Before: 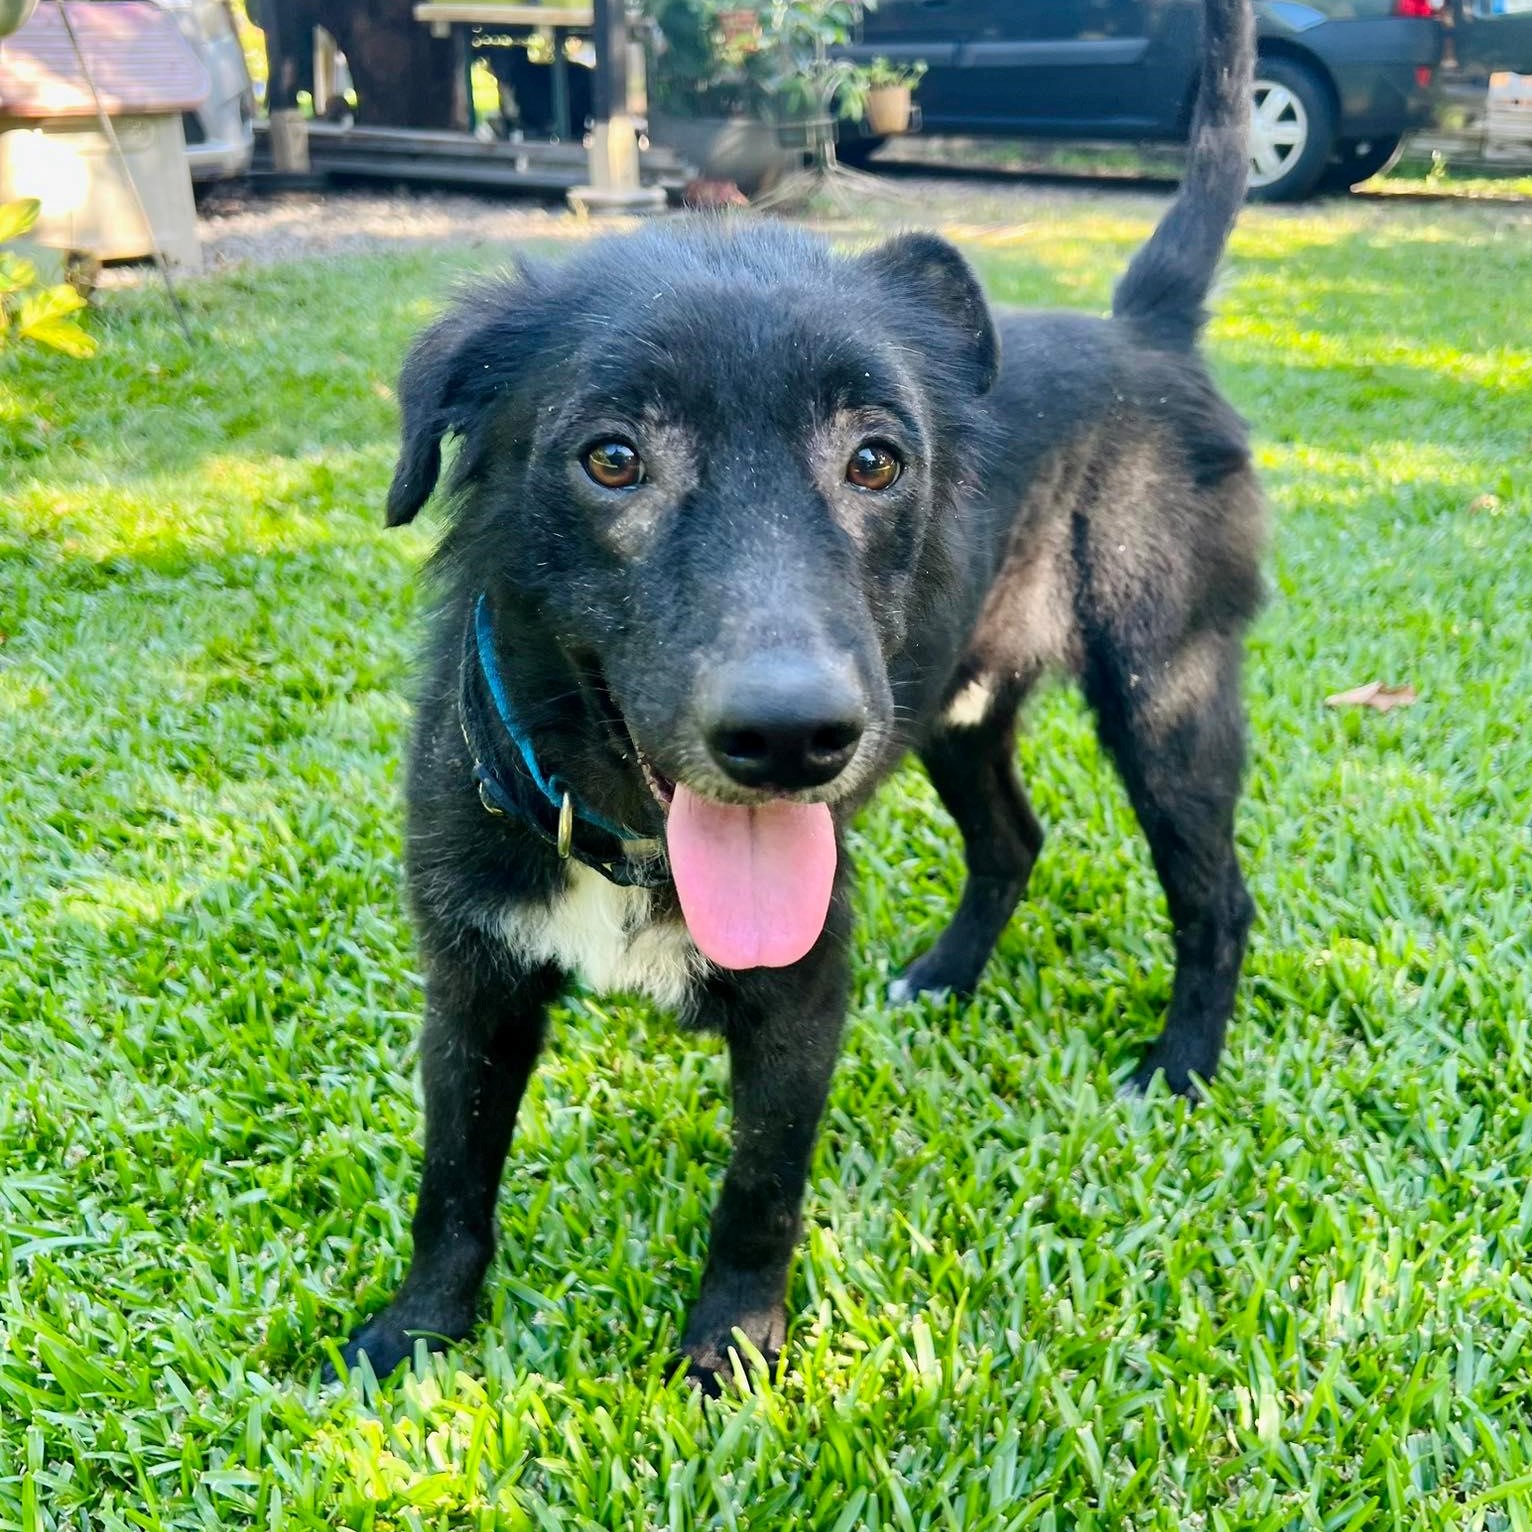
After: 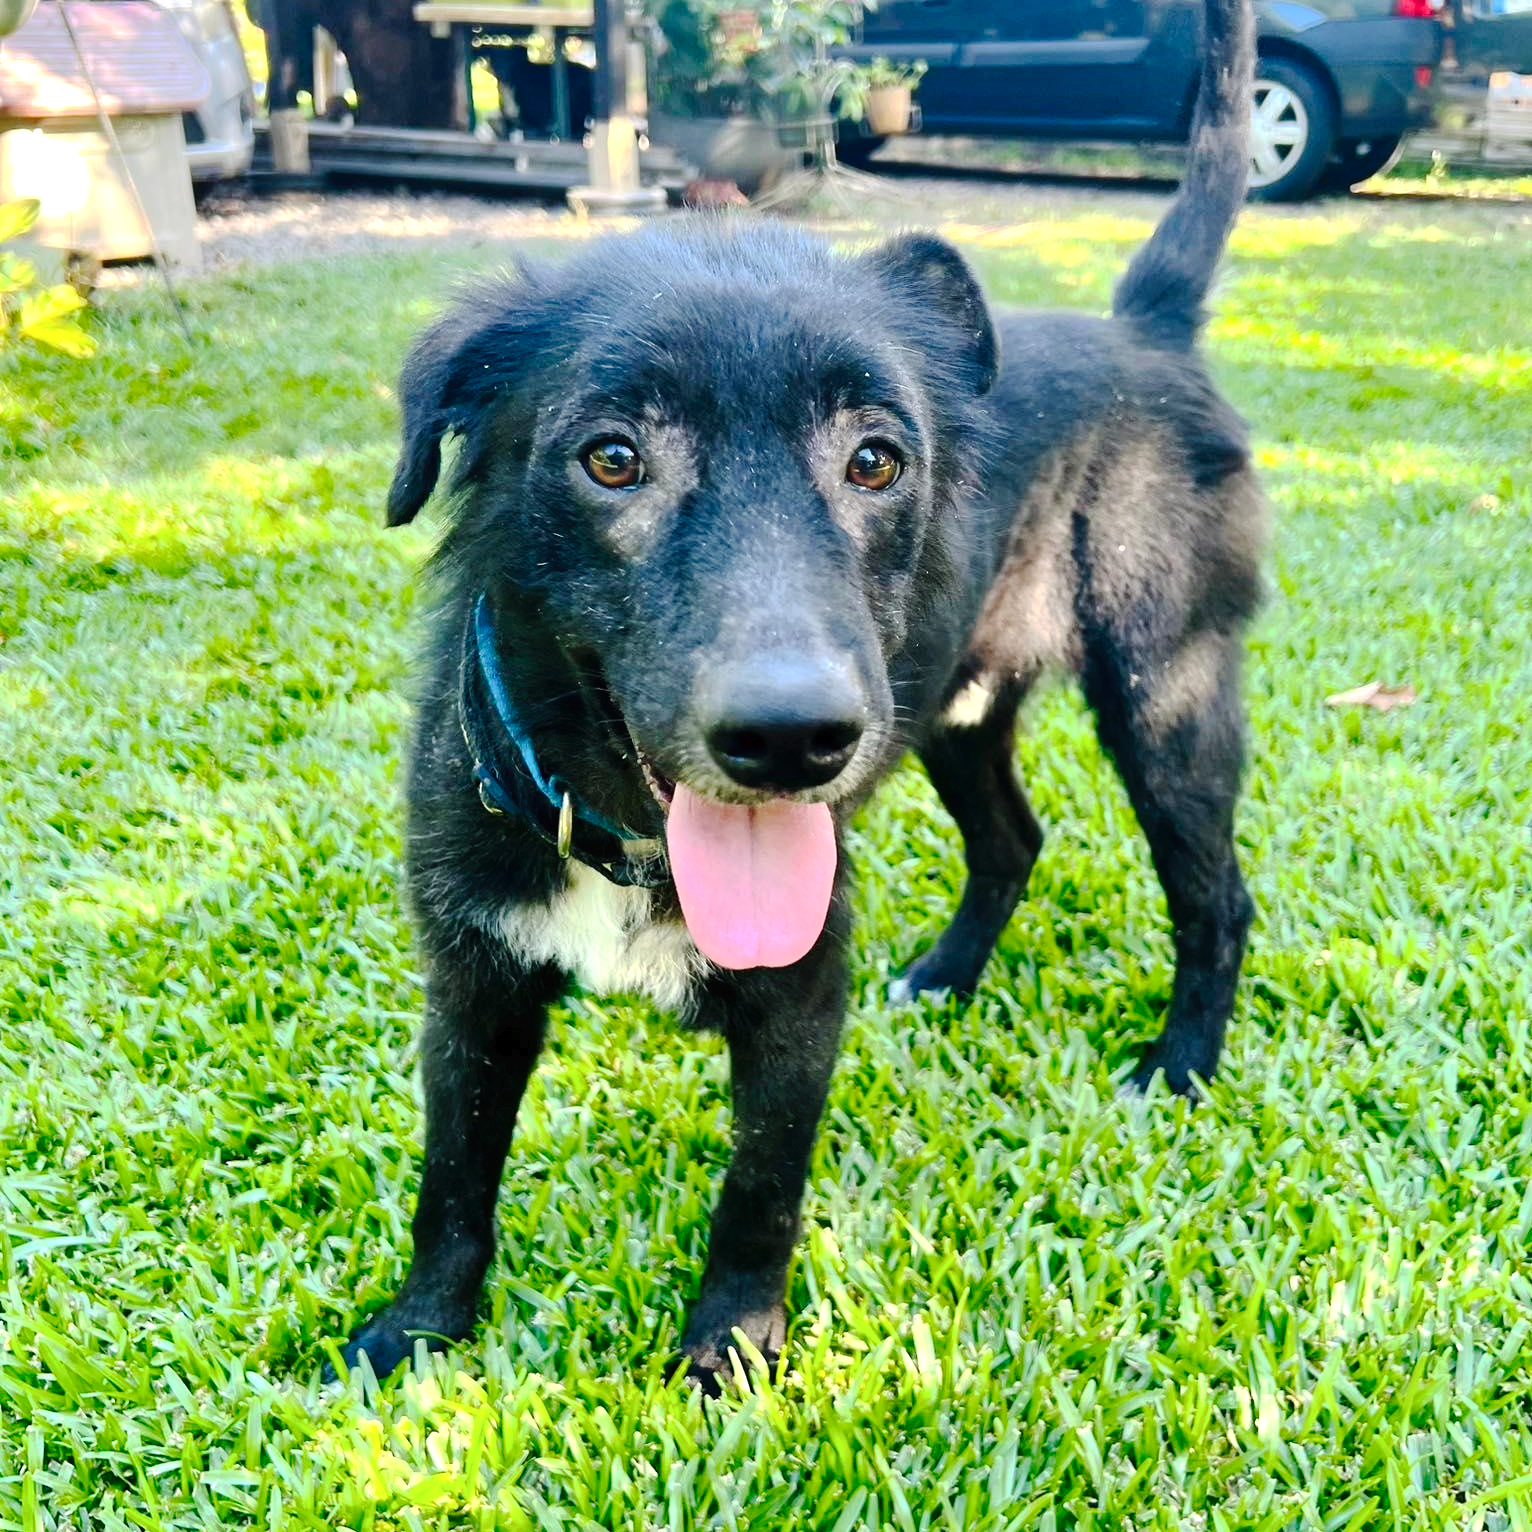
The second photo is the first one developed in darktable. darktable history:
tone curve: curves: ch0 [(0, 0) (0.003, 0.012) (0.011, 0.014) (0.025, 0.02) (0.044, 0.034) (0.069, 0.047) (0.1, 0.063) (0.136, 0.086) (0.177, 0.131) (0.224, 0.183) (0.277, 0.243) (0.335, 0.317) (0.399, 0.403) (0.468, 0.488) (0.543, 0.573) (0.623, 0.649) (0.709, 0.718) (0.801, 0.795) (0.898, 0.872) (1, 1)], preserve colors none
exposure: exposure 0.375 EV, compensate highlight preservation false
